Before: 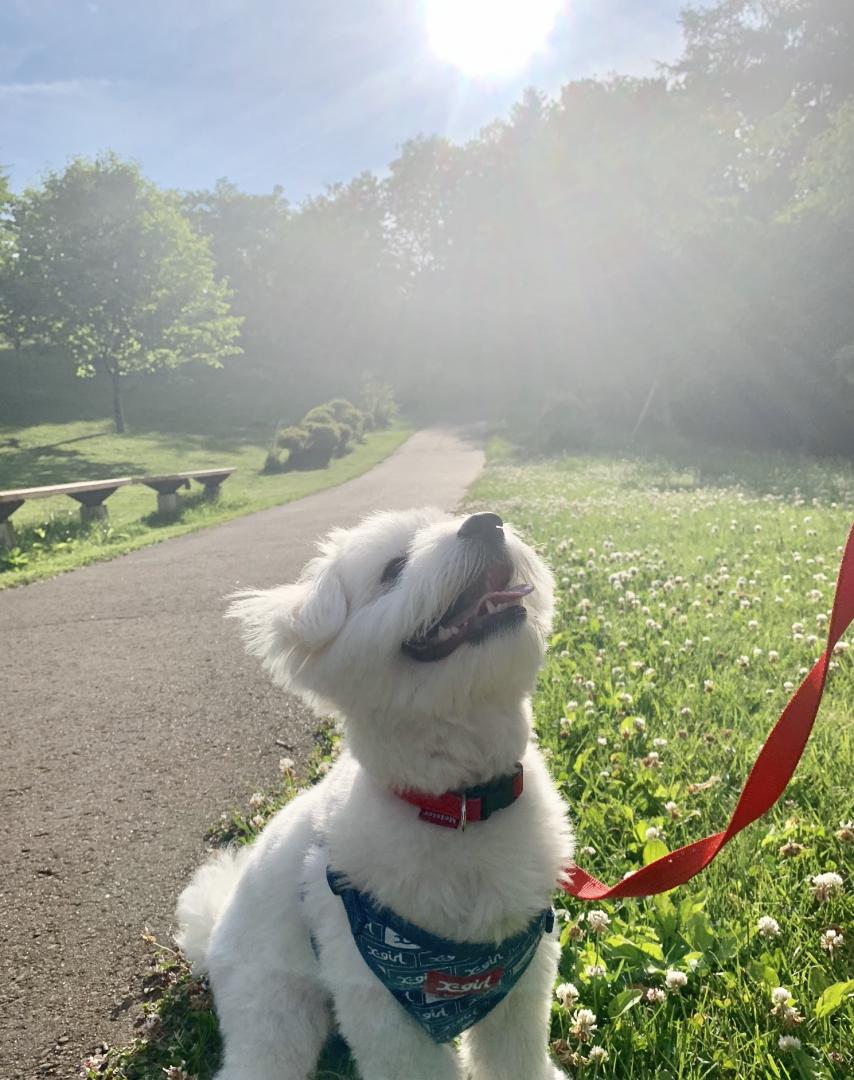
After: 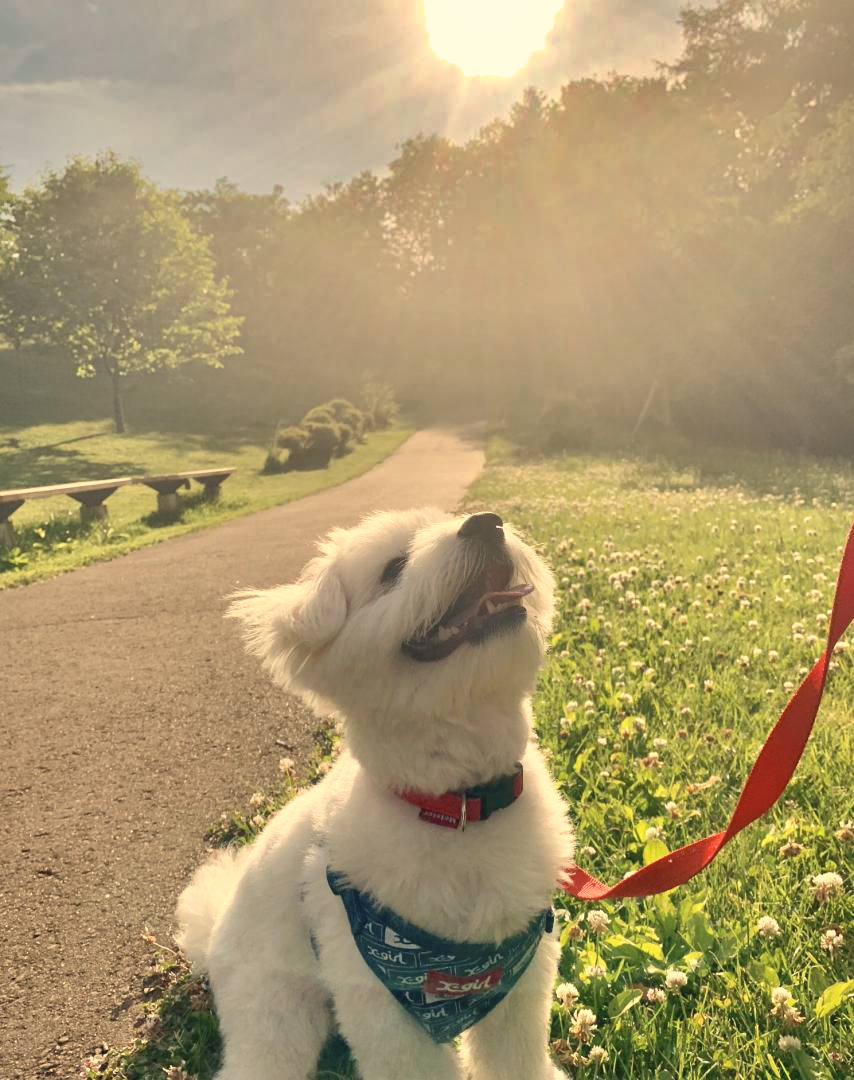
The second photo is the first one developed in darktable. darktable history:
white balance: red 1.138, green 0.996, blue 0.812
contrast brightness saturation: brightness 0.13
shadows and highlights: radius 100.41, shadows 50.55, highlights -64.36, highlights color adjustment 49.82%, soften with gaussian
